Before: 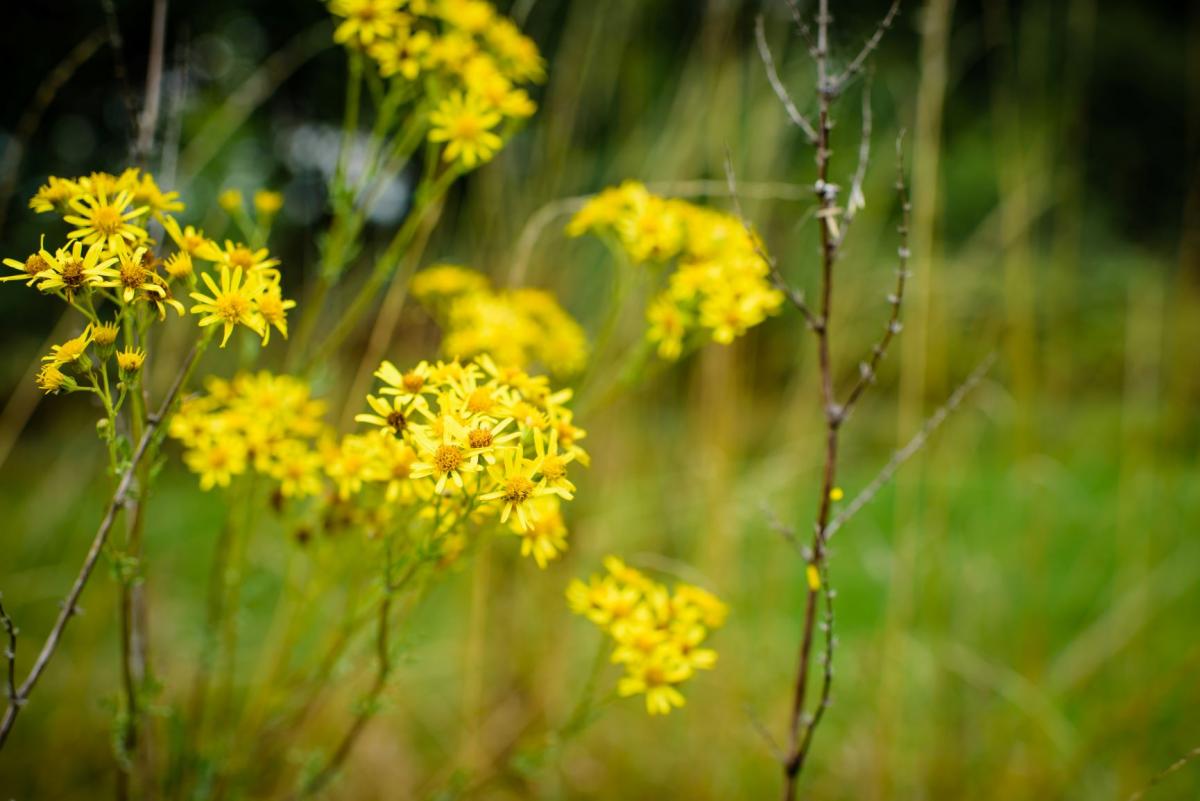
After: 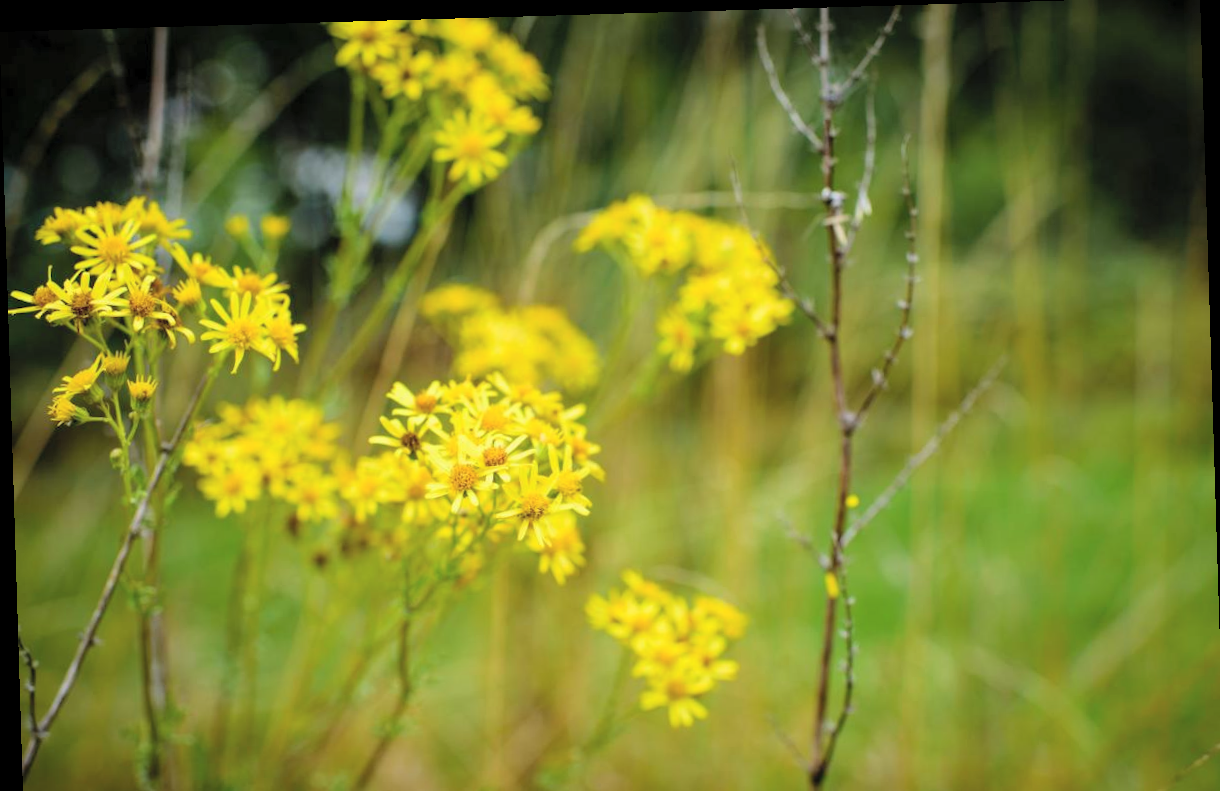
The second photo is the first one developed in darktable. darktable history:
contrast brightness saturation: brightness 0.15
rotate and perspective: rotation -1.77°, lens shift (horizontal) 0.004, automatic cropping off
crop: top 0.448%, right 0.264%, bottom 5.045%
white balance: red 0.974, blue 1.044
